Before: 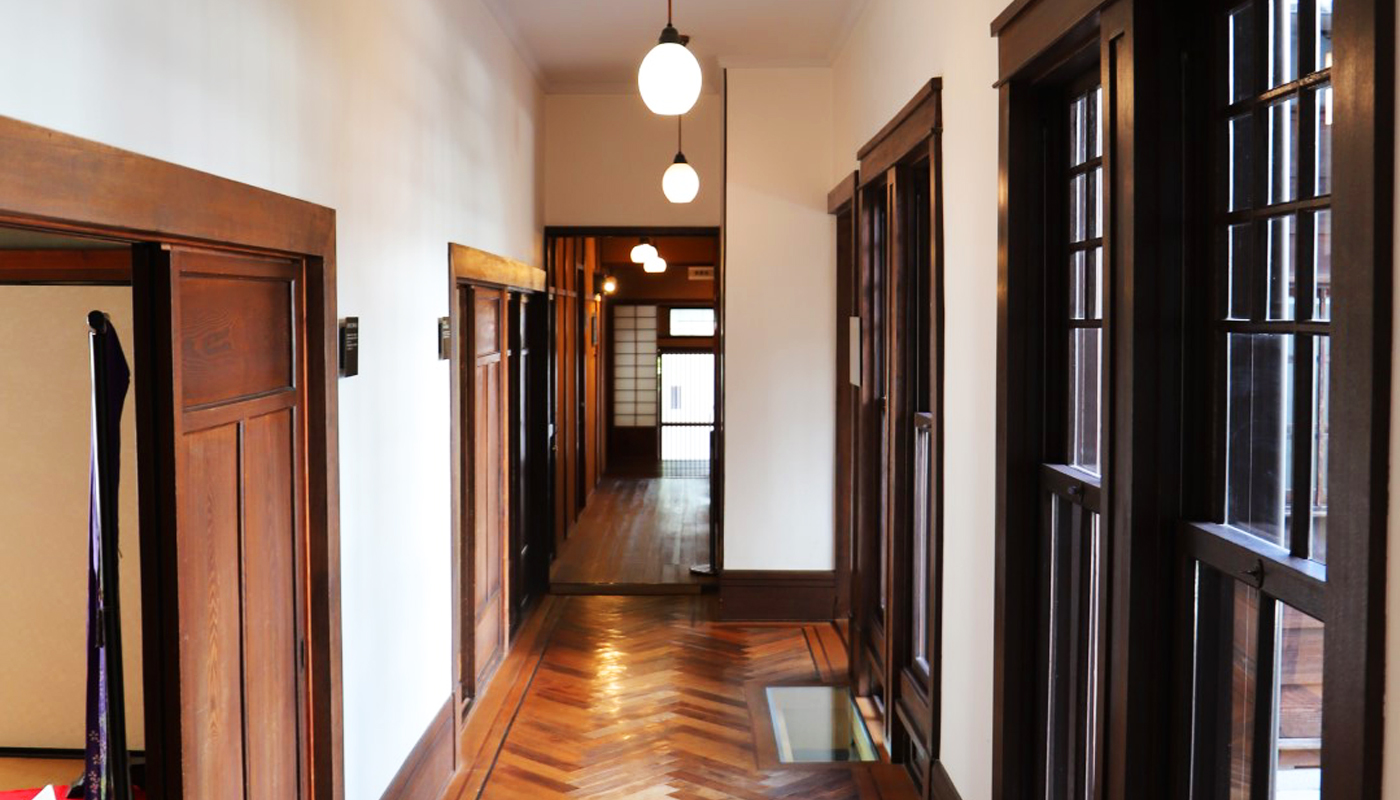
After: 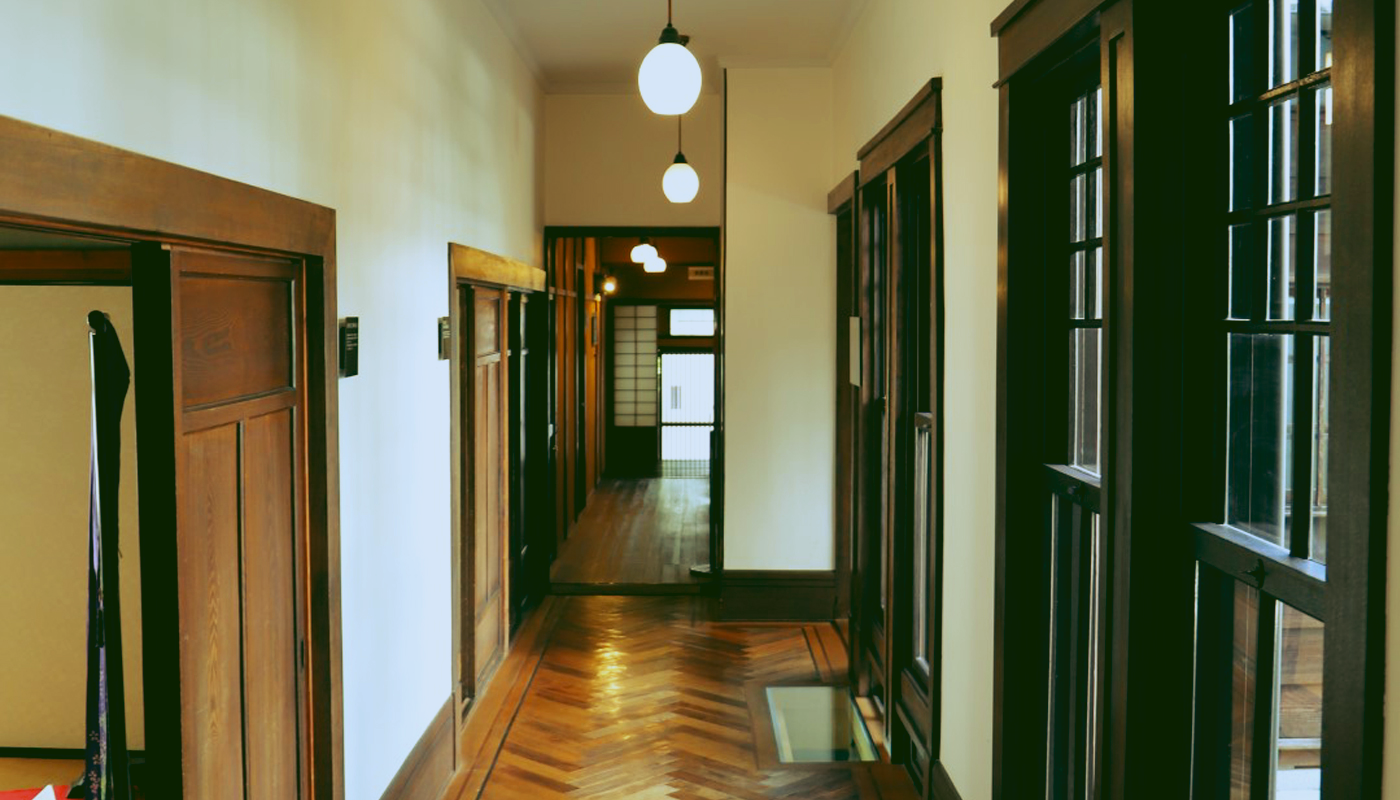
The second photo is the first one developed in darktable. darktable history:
rgb curve: curves: ch0 [(0.123, 0.061) (0.995, 0.887)]; ch1 [(0.06, 0.116) (1, 0.906)]; ch2 [(0, 0) (0.824, 0.69) (1, 1)], mode RGB, independent channels, compensate middle gray true
color correction: highlights a* -4.73, highlights b* 5.06, saturation 0.97
